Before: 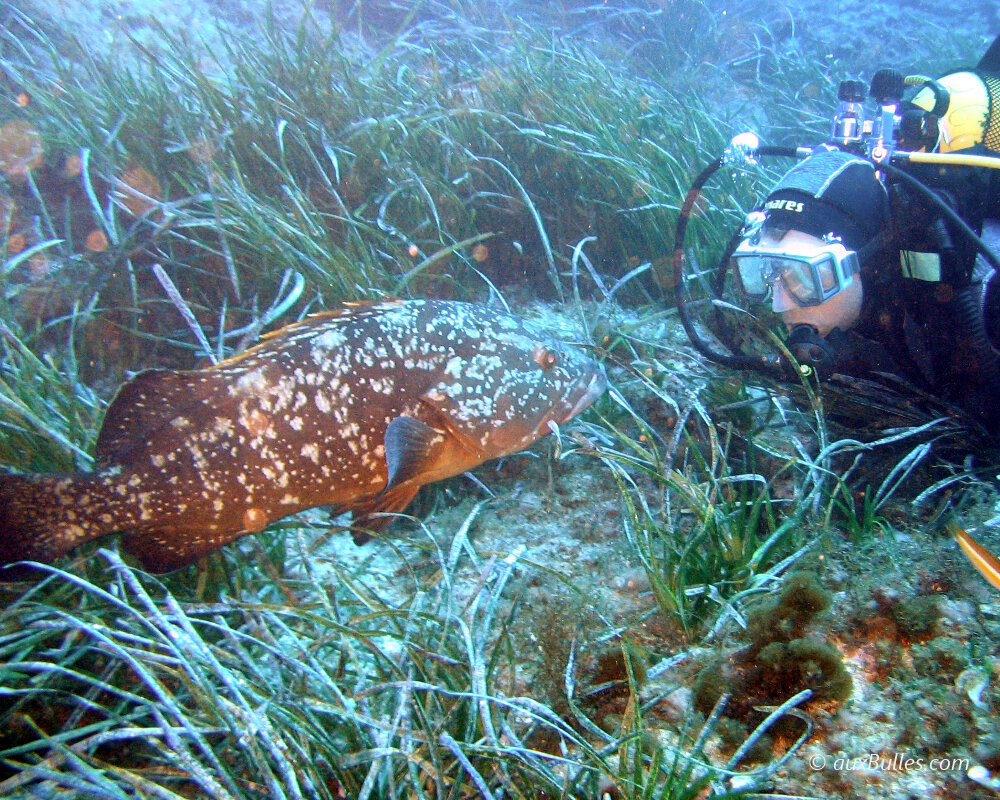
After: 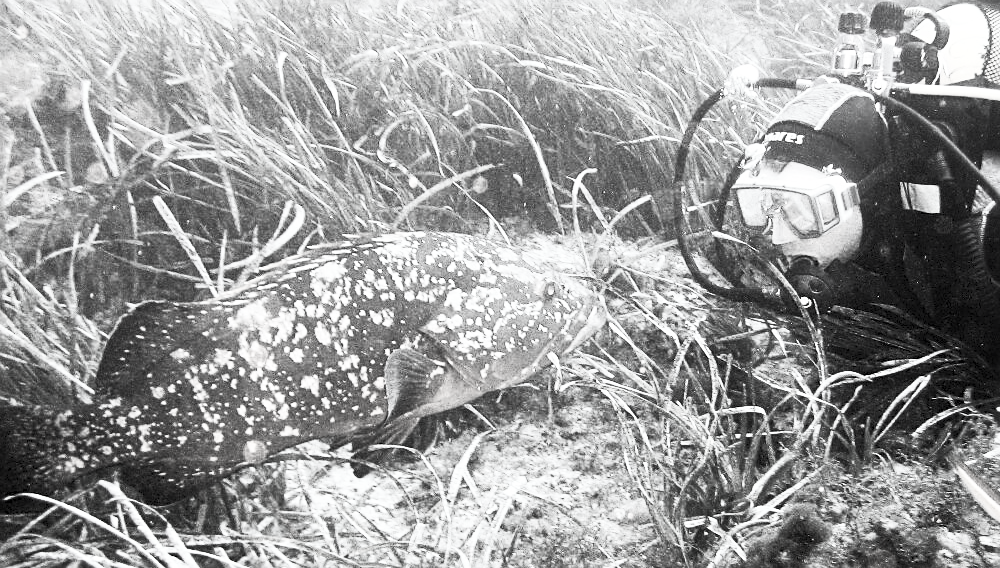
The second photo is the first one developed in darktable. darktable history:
contrast brightness saturation: contrast 0.521, brightness 0.478, saturation -0.982
sharpen: on, module defaults
crop and rotate: top 8.517%, bottom 20.437%
